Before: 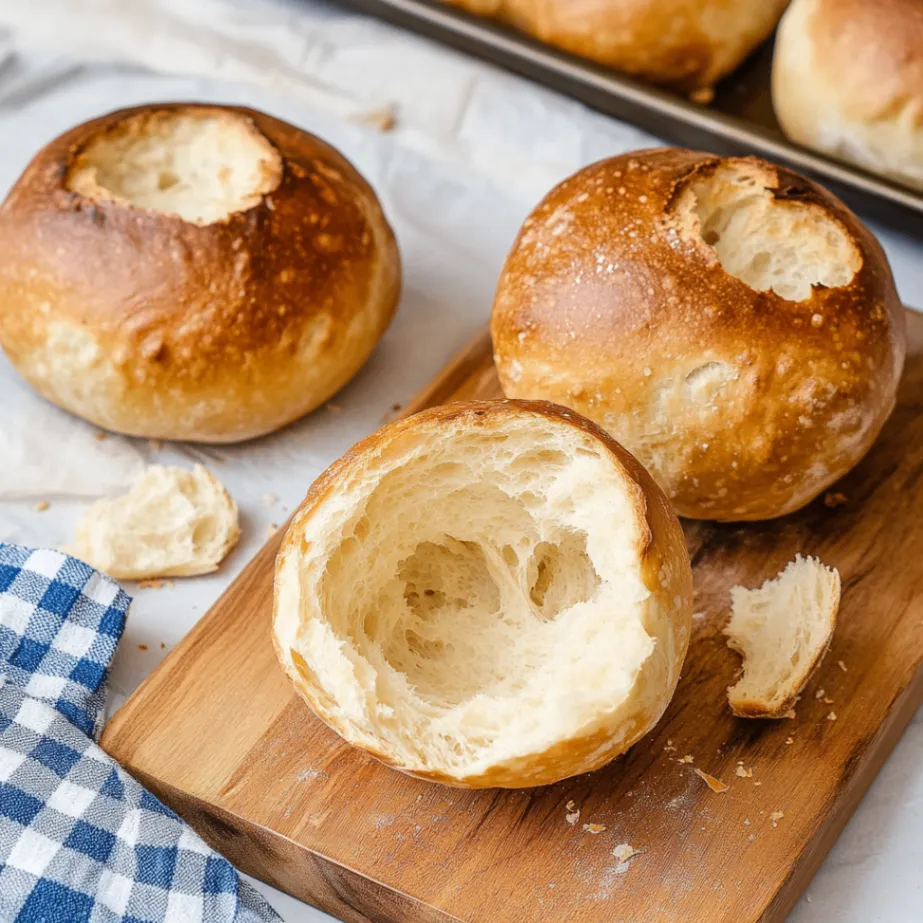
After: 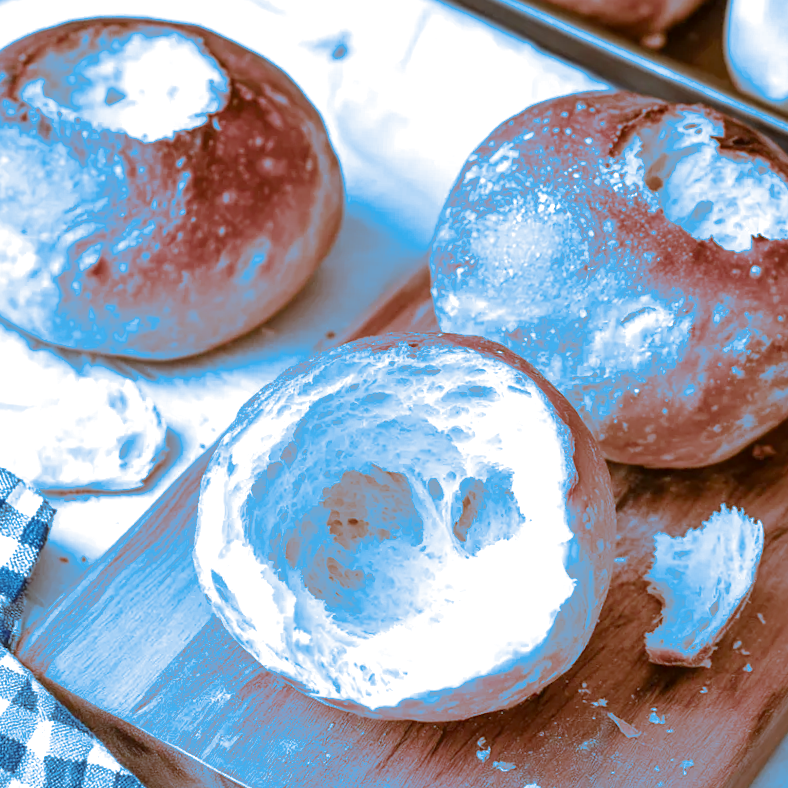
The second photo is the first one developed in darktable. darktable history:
color correction: highlights a* -2.73, highlights b* -2.09, shadows a* 2.41, shadows b* 2.73
crop and rotate: angle -3.27°, left 5.211%, top 5.211%, right 4.607%, bottom 4.607%
split-toning: shadows › hue 220°, shadows › saturation 0.64, highlights › hue 220°, highlights › saturation 0.64, balance 0, compress 5.22%
exposure: exposure 0.6 EV, compensate highlight preservation false
